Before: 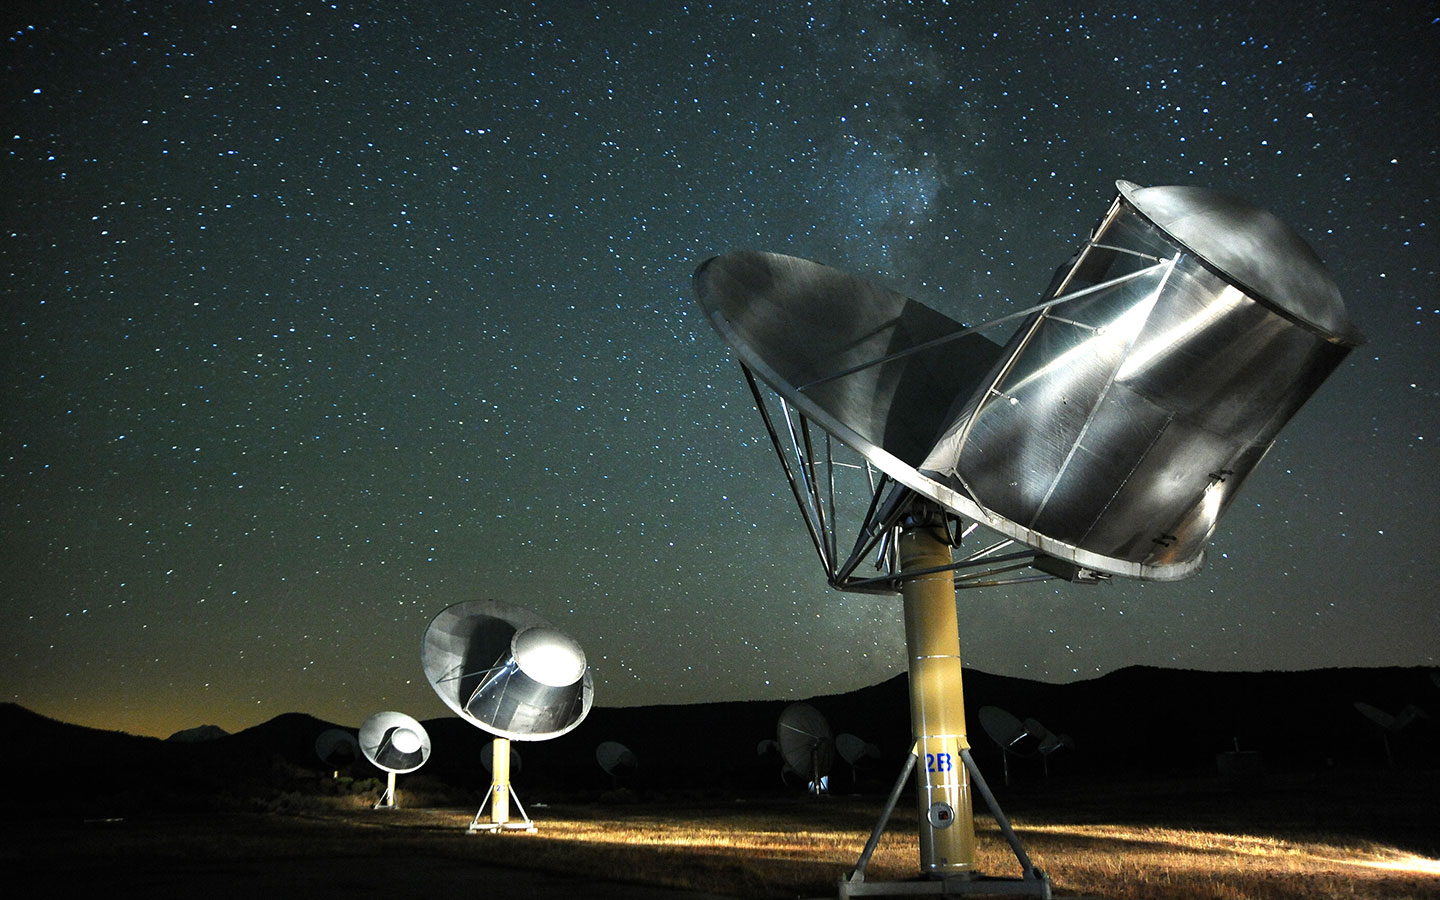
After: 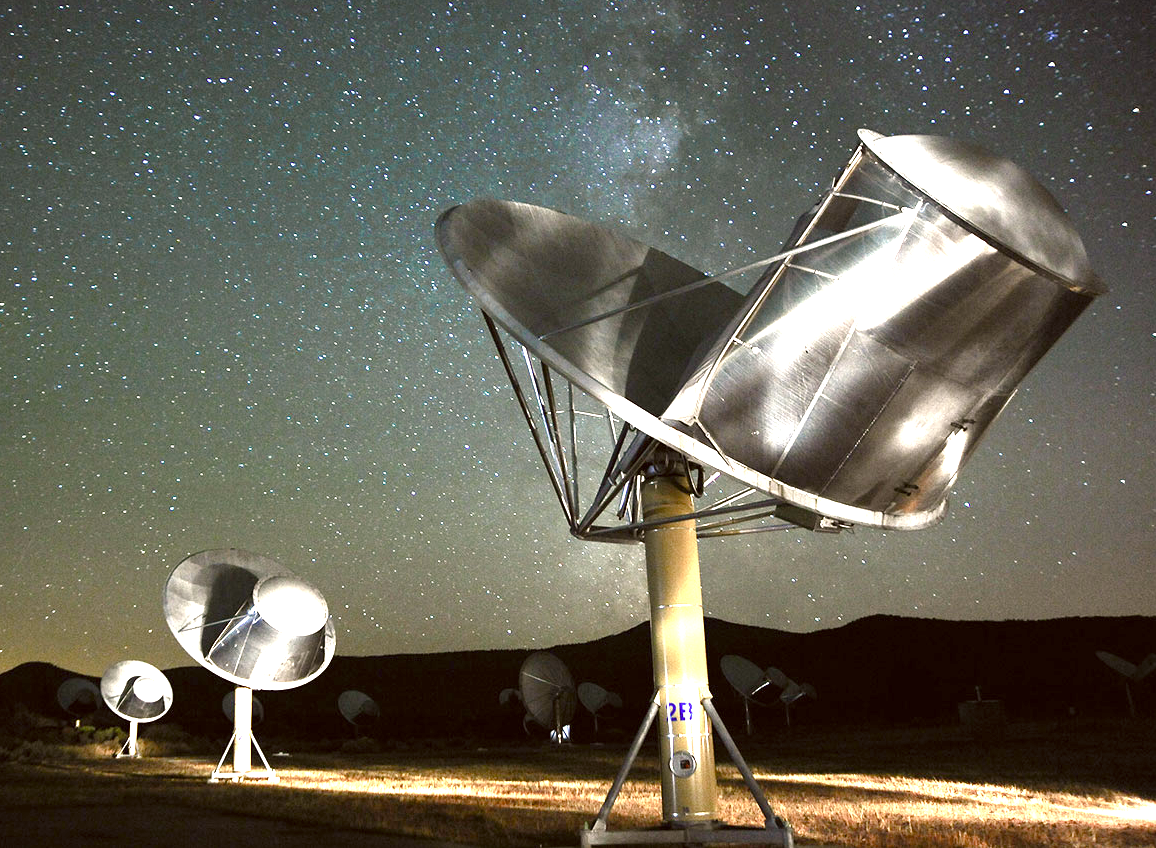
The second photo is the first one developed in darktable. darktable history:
exposure: black level correction 0, exposure 1.45 EV, compensate exposure bias true, compensate highlight preservation false
color correction: highlights a* 6.27, highlights b* 8.19, shadows a* 5.94, shadows b* 7.23, saturation 0.9
color balance rgb: perceptual saturation grading › global saturation 20%, perceptual saturation grading › highlights -50%, perceptual saturation grading › shadows 30%
color zones: curves: ch0 [(0.25, 0.5) (0.423, 0.5) (0.443, 0.5) (0.521, 0.756) (0.568, 0.5) (0.576, 0.5) (0.75, 0.5)]; ch1 [(0.25, 0.5) (0.423, 0.5) (0.443, 0.5) (0.539, 0.873) (0.624, 0.565) (0.631, 0.5) (0.75, 0.5)]
crop and rotate: left 17.959%, top 5.771%, right 1.742%
